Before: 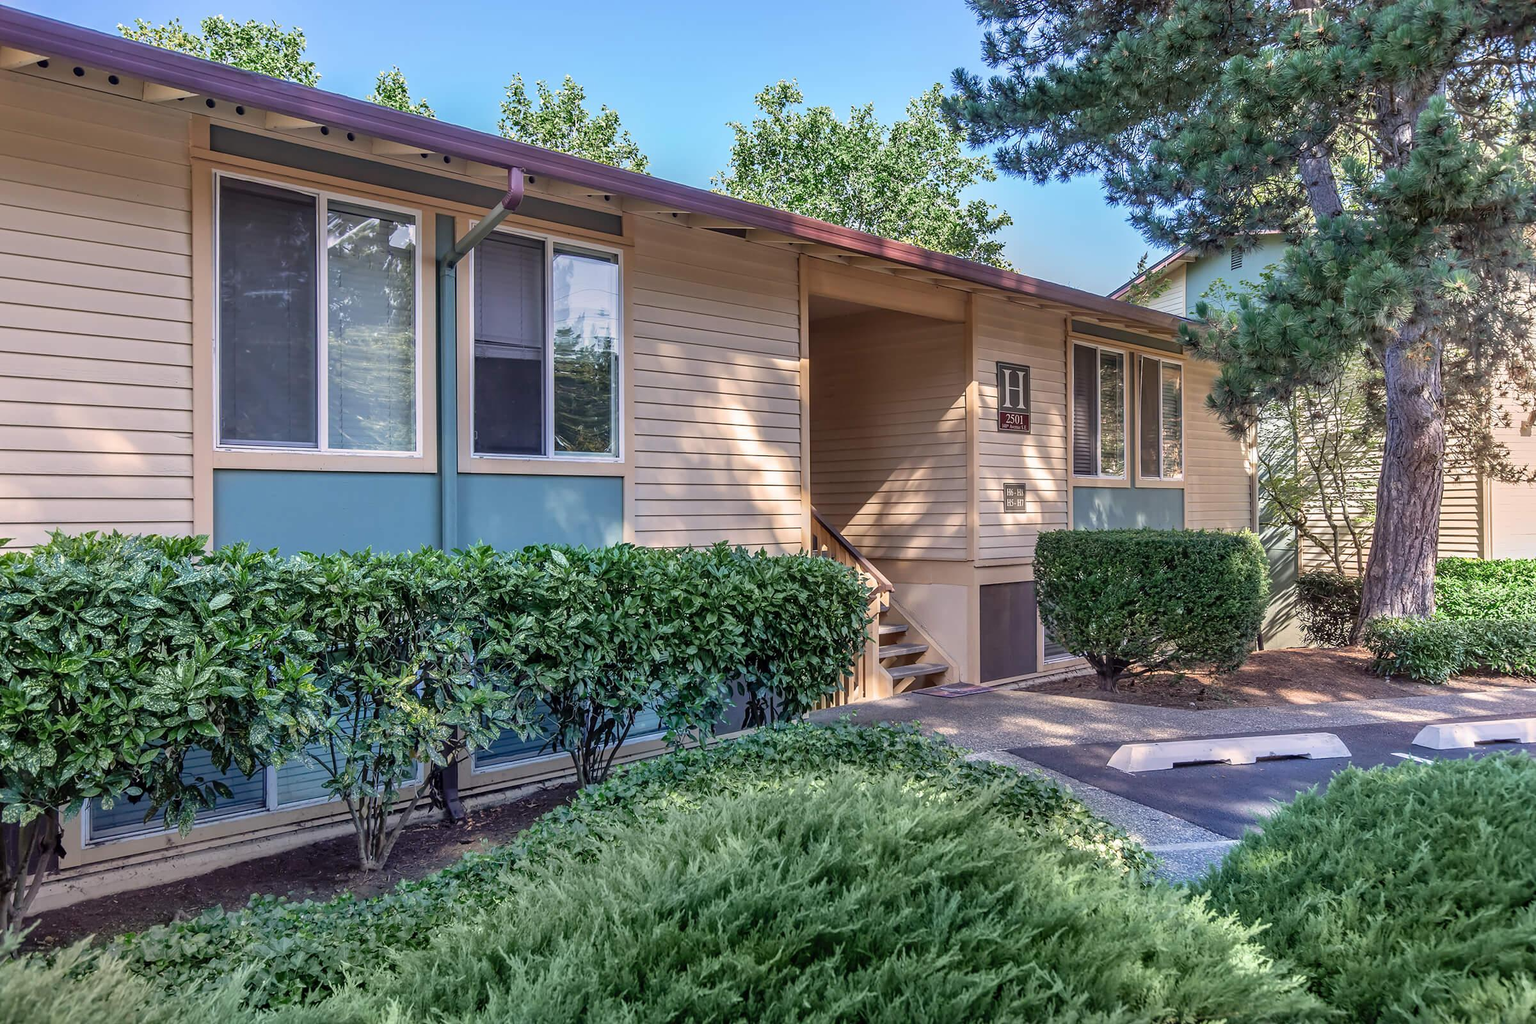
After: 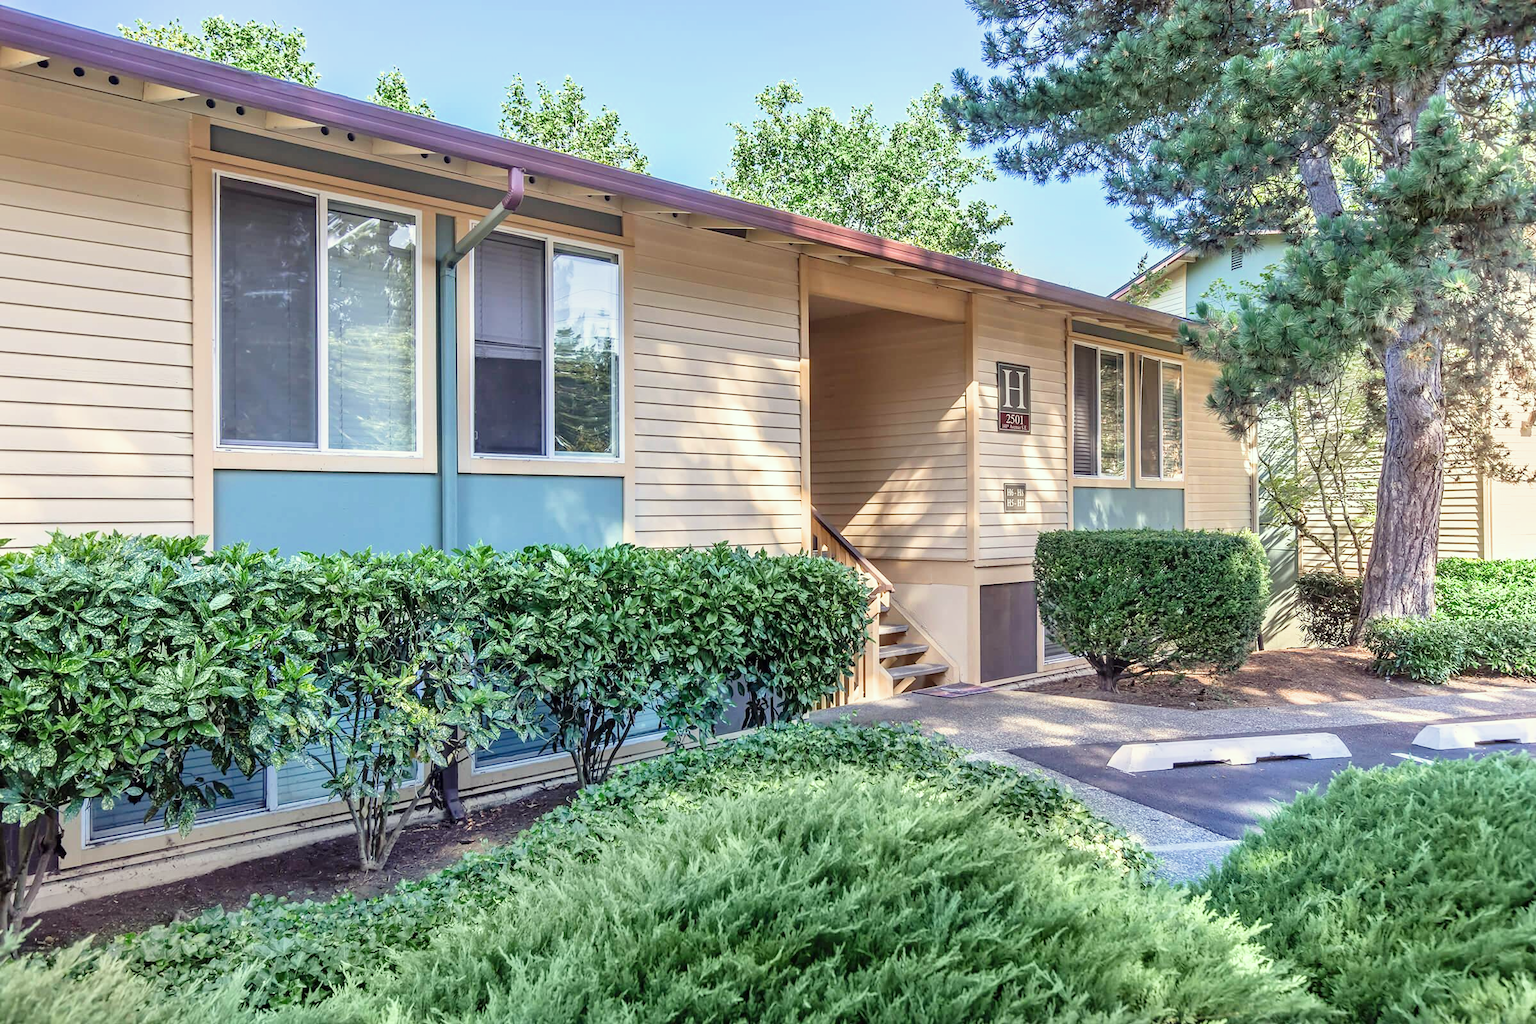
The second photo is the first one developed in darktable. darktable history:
color correction: highlights a* -4.67, highlights b* 5.06, saturation 0.974
exposure: black level correction 0, exposure 0.952 EV, compensate highlight preservation false
filmic rgb: black relative exposure -14.28 EV, white relative exposure 3.37 EV, hardness 7.81, contrast 0.985
